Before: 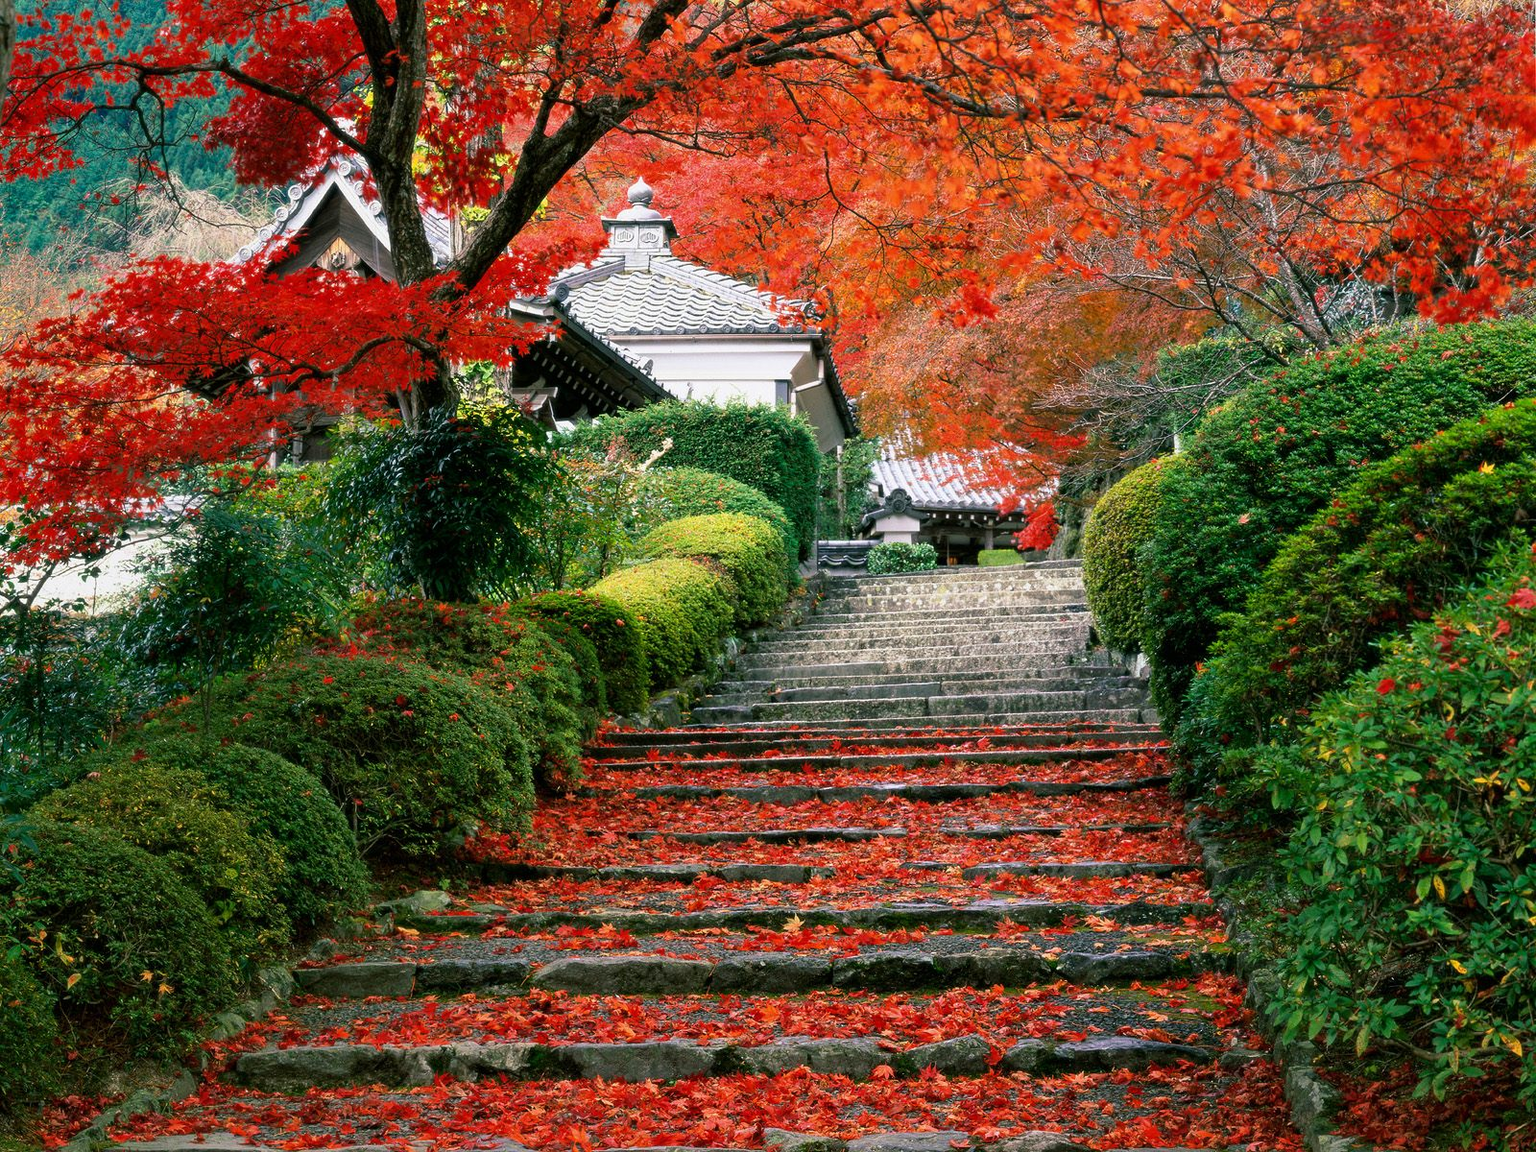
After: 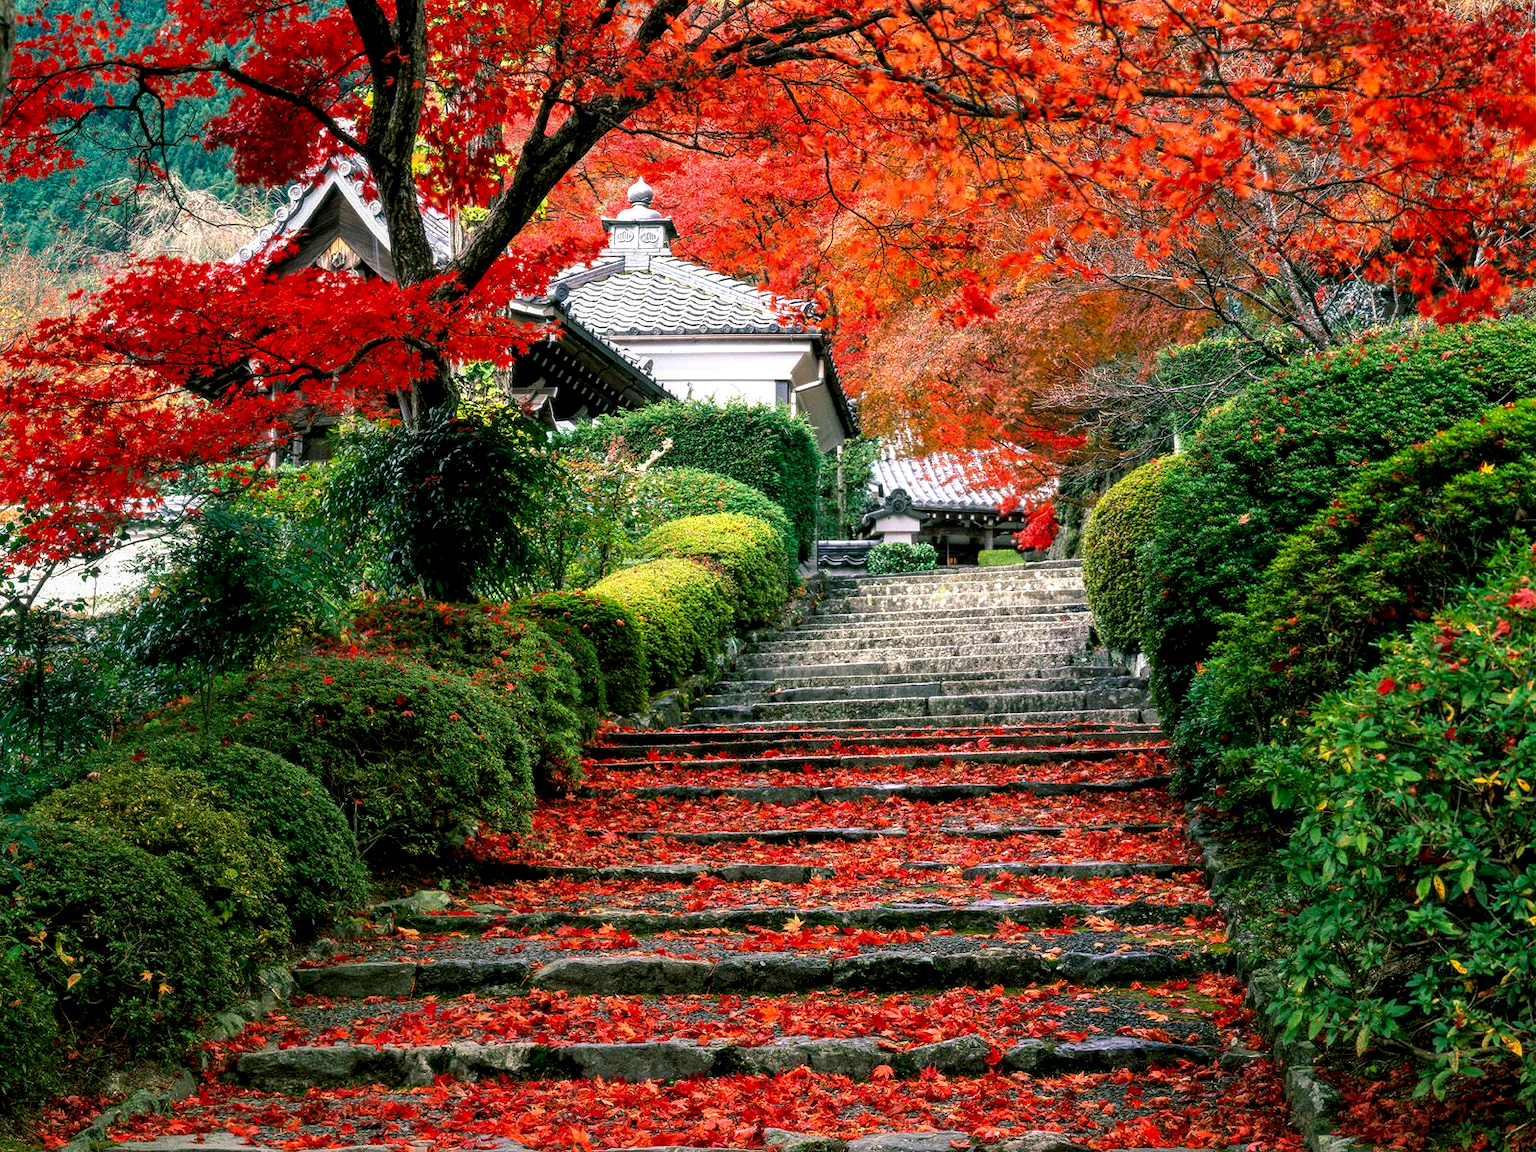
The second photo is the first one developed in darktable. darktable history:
base curve: curves: ch0 [(0, 0) (0.472, 0.455) (1, 1)], preserve colors none
local contrast: detail 150%
contrast brightness saturation: saturation 0.13
